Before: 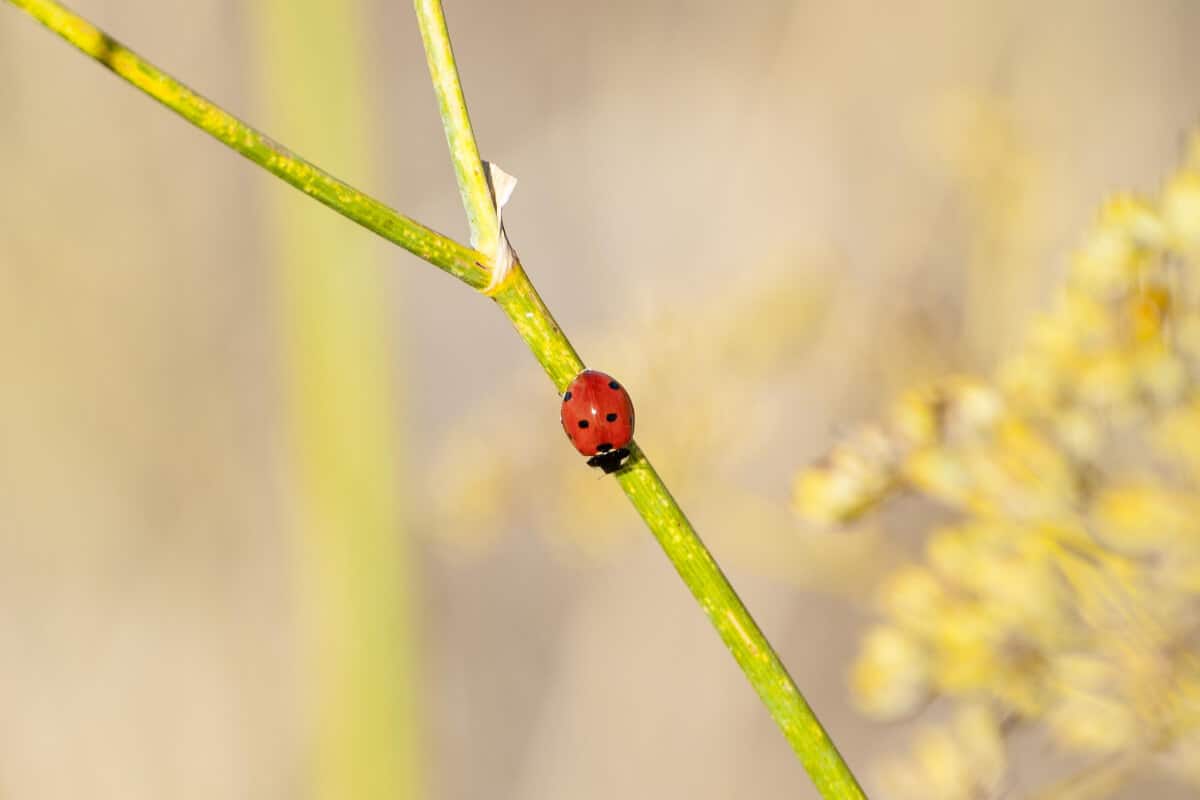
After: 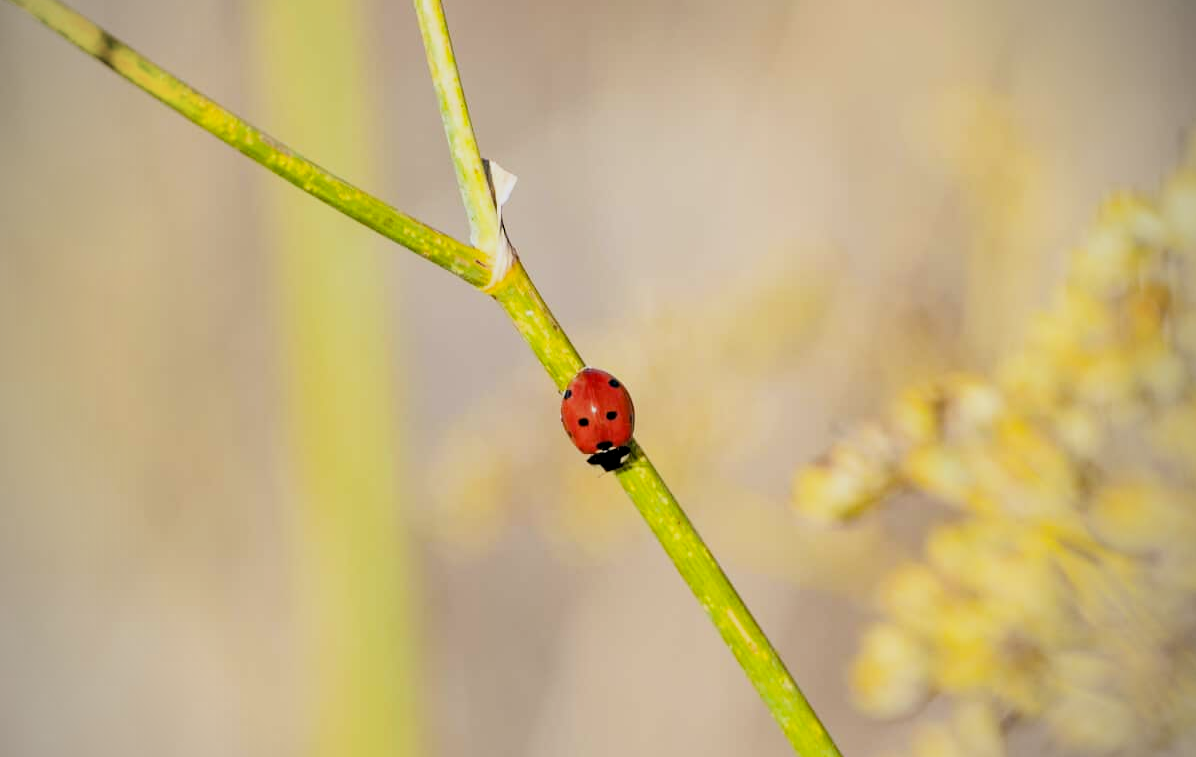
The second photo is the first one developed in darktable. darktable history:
vignetting: unbound false
filmic rgb: black relative exposure -7.74 EV, white relative exposure 4.45 EV, threshold 2.96 EV, target black luminance 0%, hardness 3.75, latitude 50.8%, contrast 1.071, highlights saturation mix 9.38%, shadows ↔ highlights balance -0.278%, enable highlight reconstruction true
crop: top 0.3%, right 0.258%, bottom 5.019%
haze removal: compatibility mode true, adaptive false
